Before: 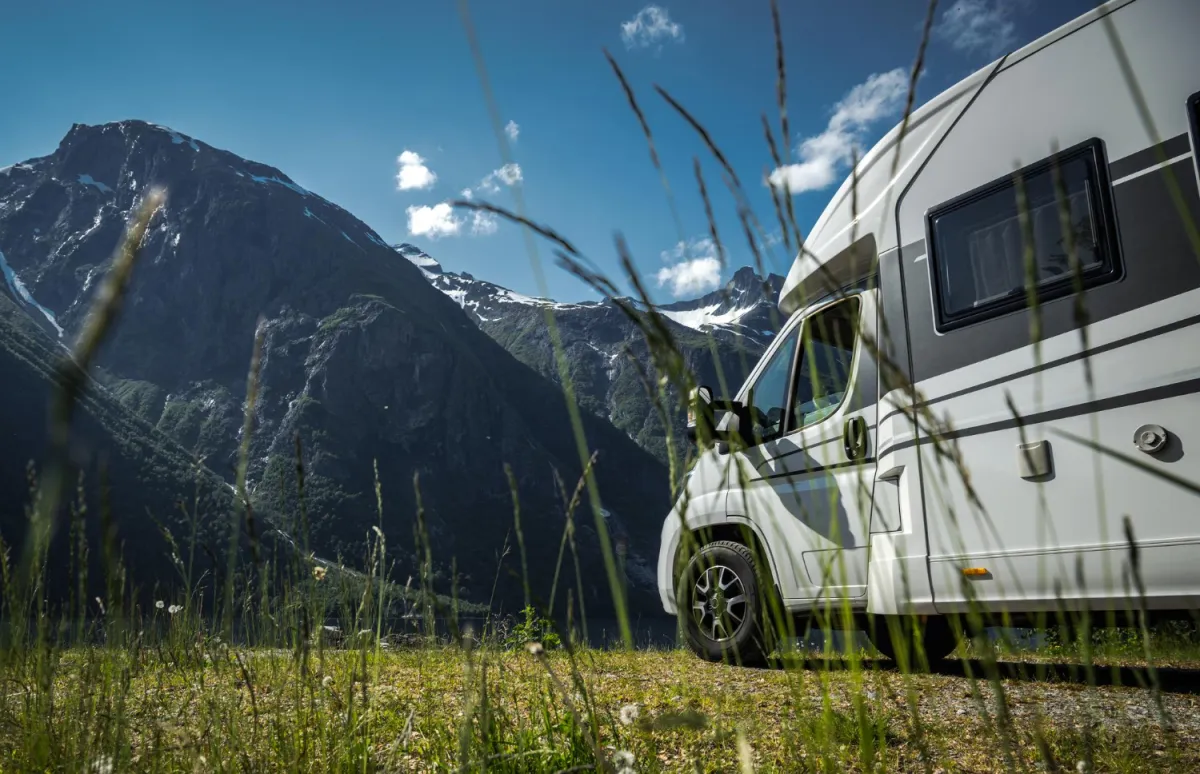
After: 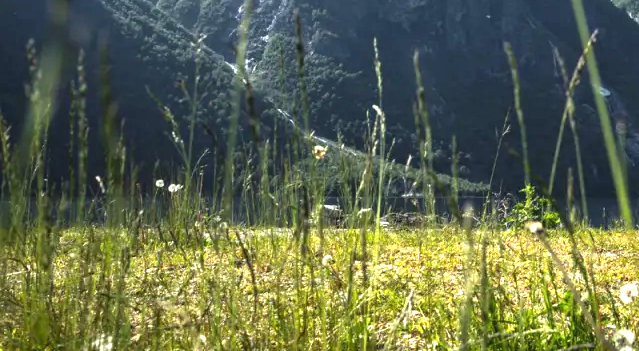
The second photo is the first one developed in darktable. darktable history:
crop and rotate: top 54.448%, right 46.714%, bottom 0.144%
exposure: exposure 1.513 EV, compensate highlight preservation false
